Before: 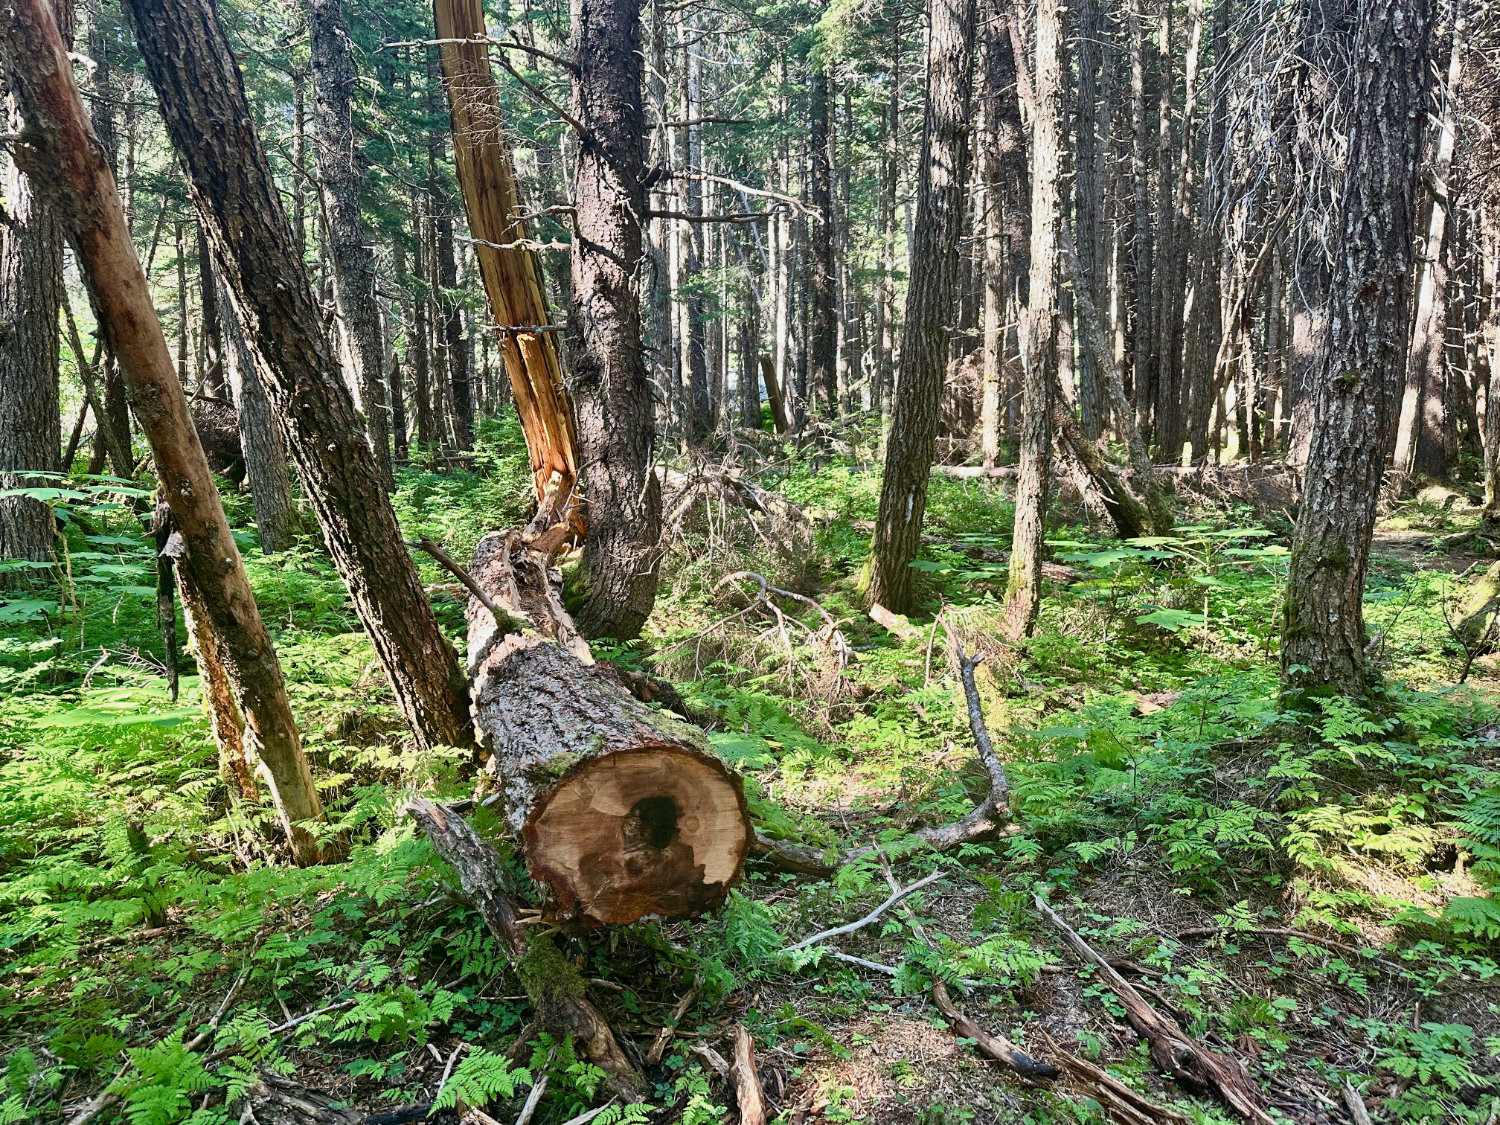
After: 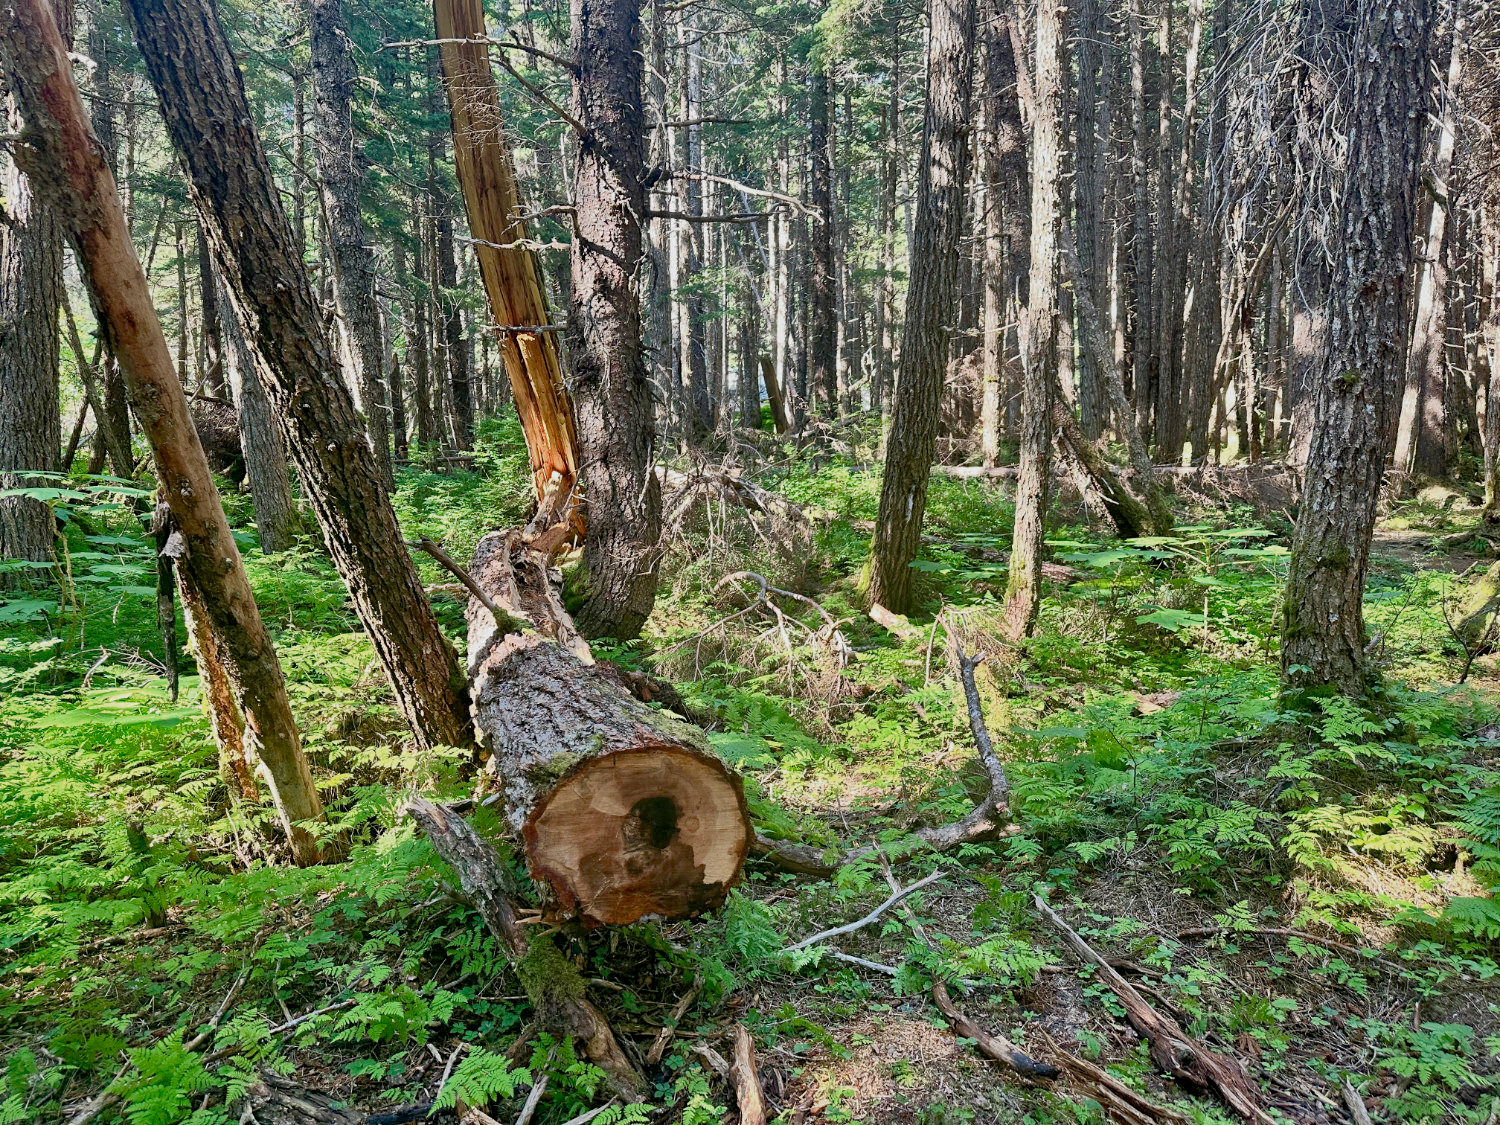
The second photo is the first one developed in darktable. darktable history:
shadows and highlights: on, module defaults
tone curve: curves: ch0 [(0, 0) (0.915, 0.89) (1, 1)]
